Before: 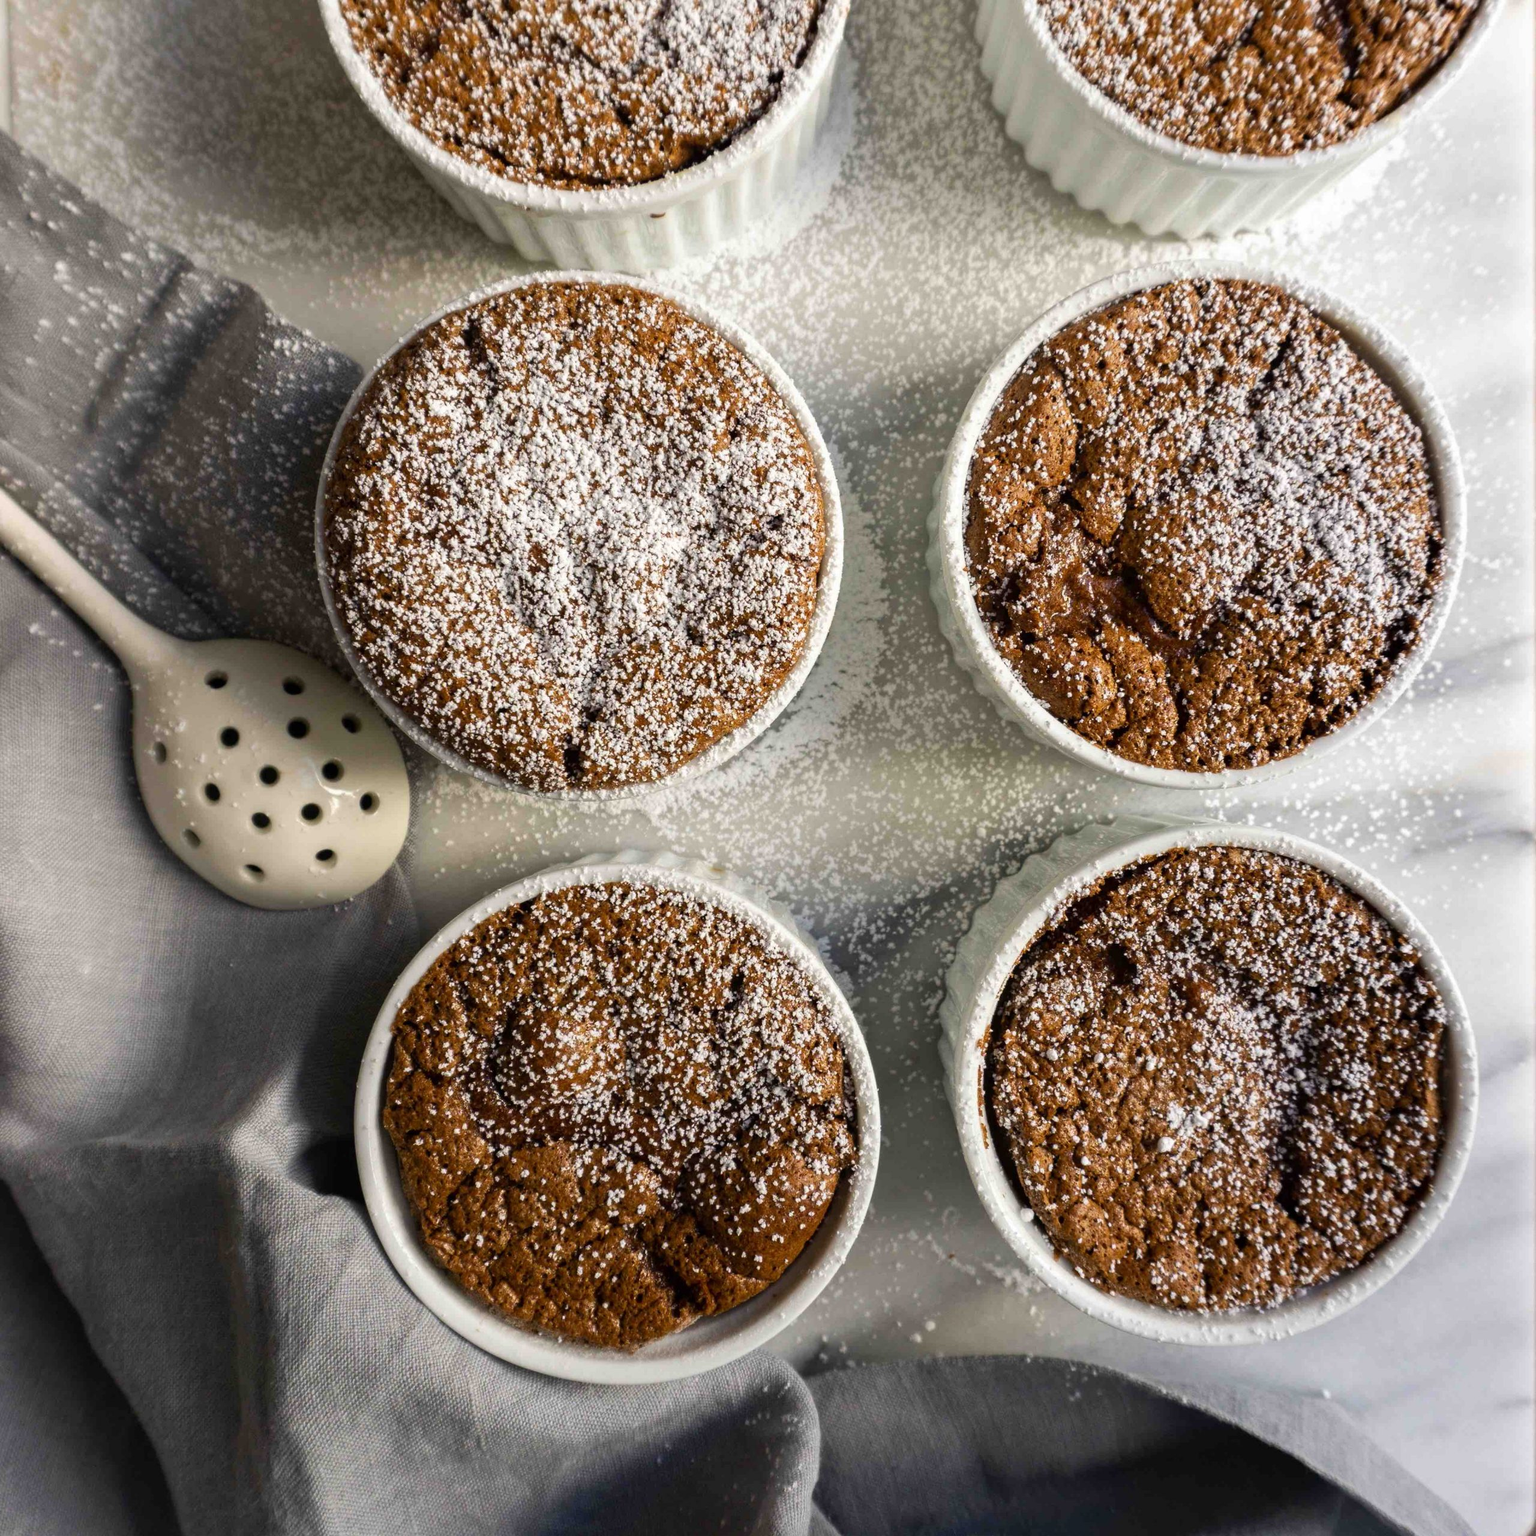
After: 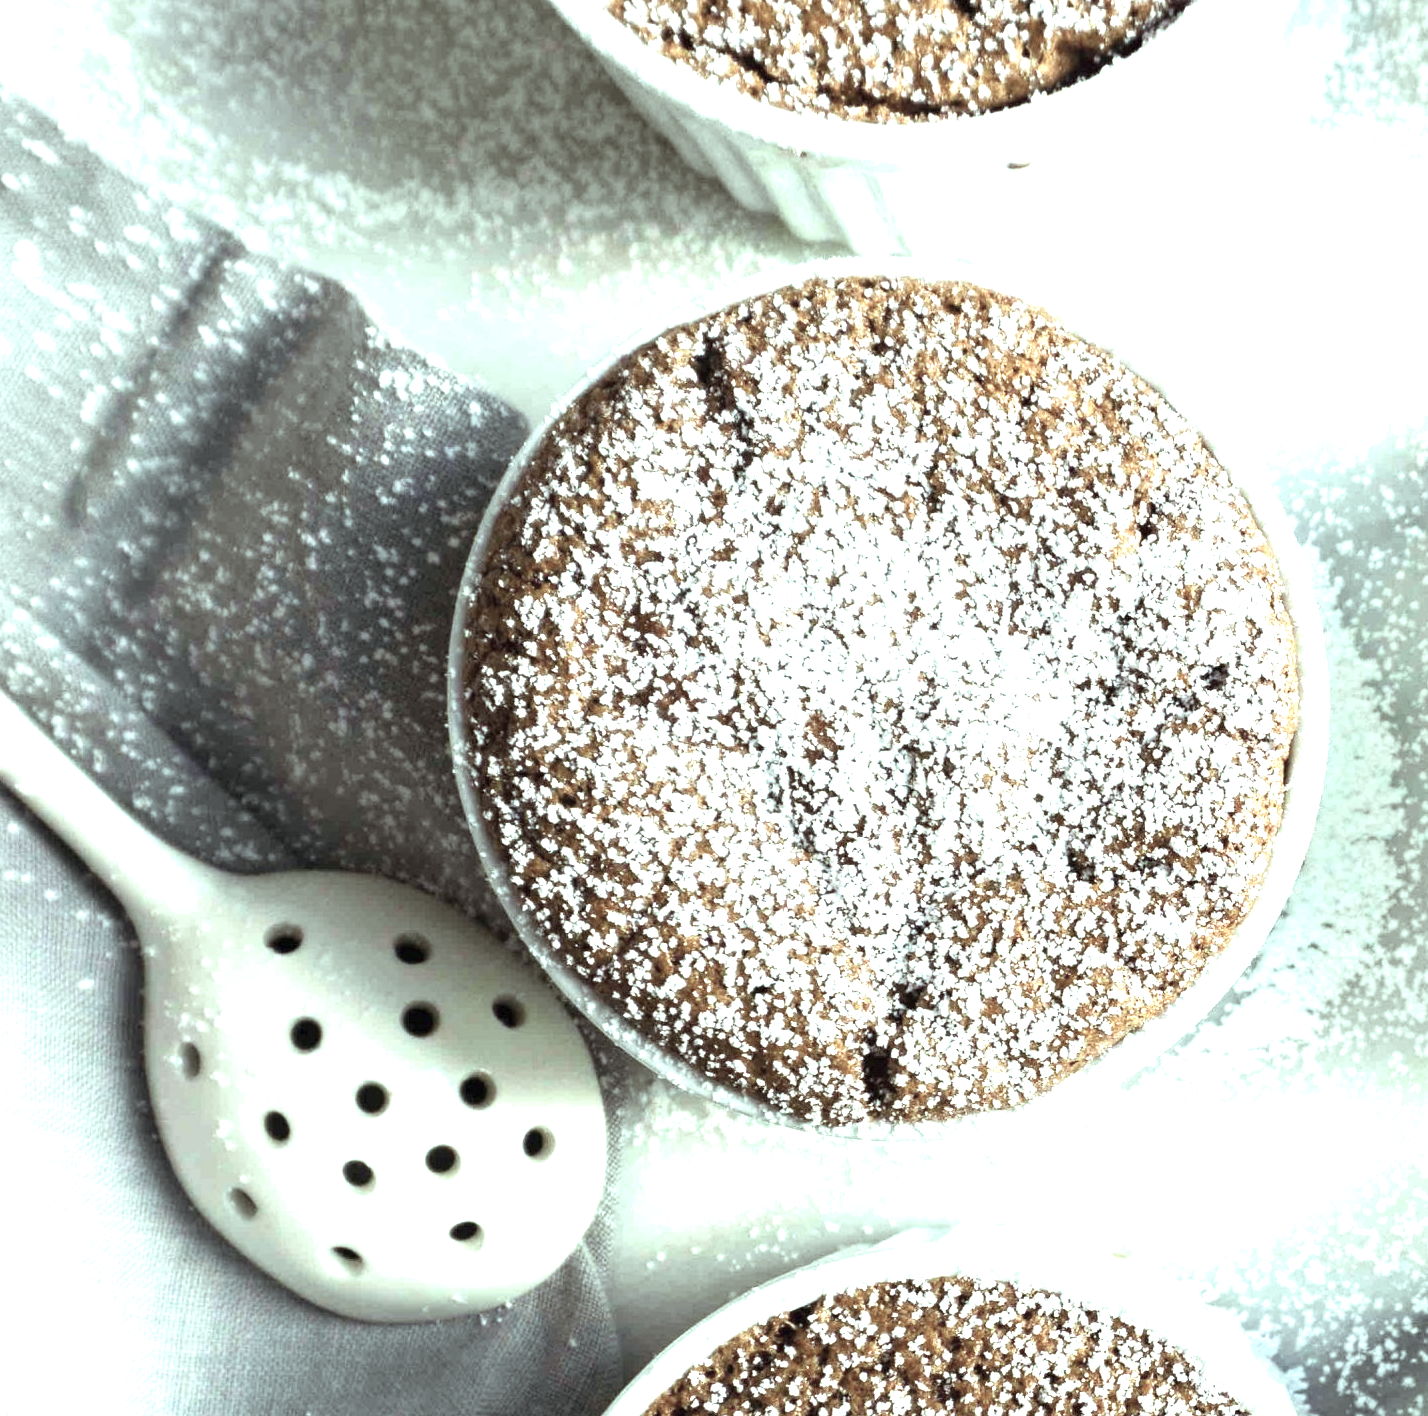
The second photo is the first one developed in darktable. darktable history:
color balance rgb: highlights gain › chroma 5.483%, highlights gain › hue 197.8°, perceptual saturation grading › global saturation 0.922%
crop and rotate: left 3.02%, top 7.594%, right 41.186%, bottom 37.083%
exposure: black level correction 0, exposure 1.606 EV, compensate highlight preservation false
color correction: highlights b* -0.058, saturation 0.514
shadows and highlights: shadows -11.7, white point adjustment 3.86, highlights 28.24
